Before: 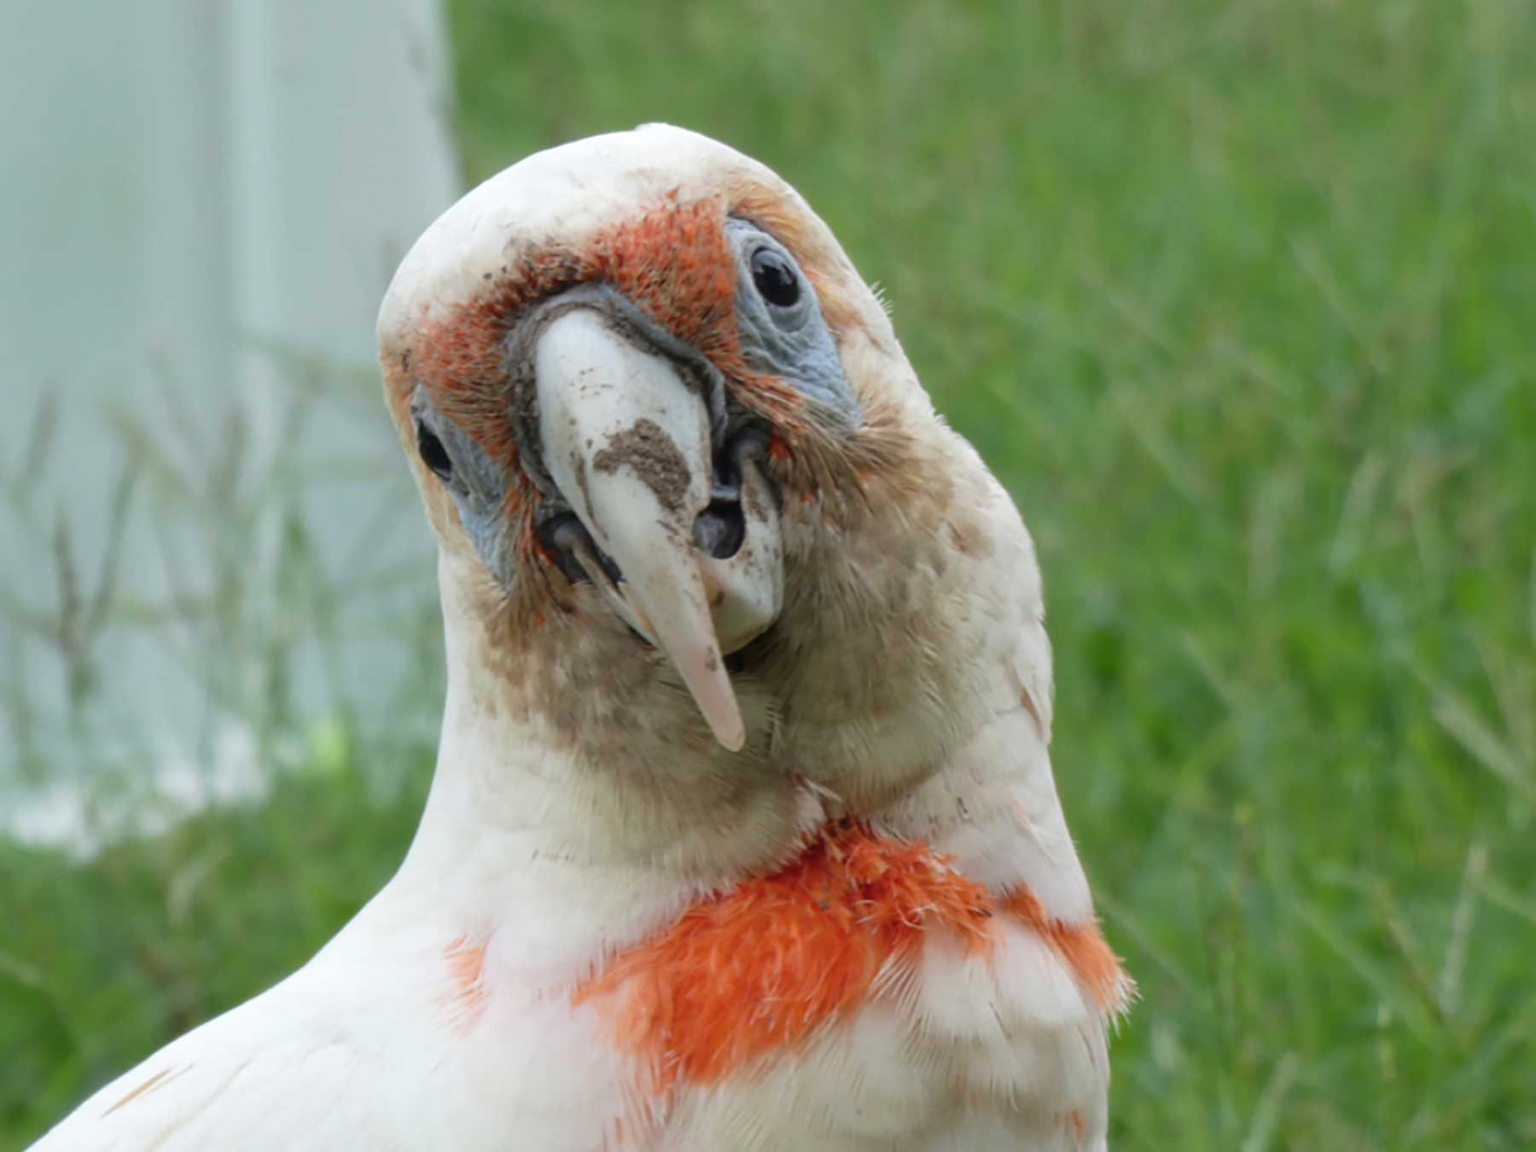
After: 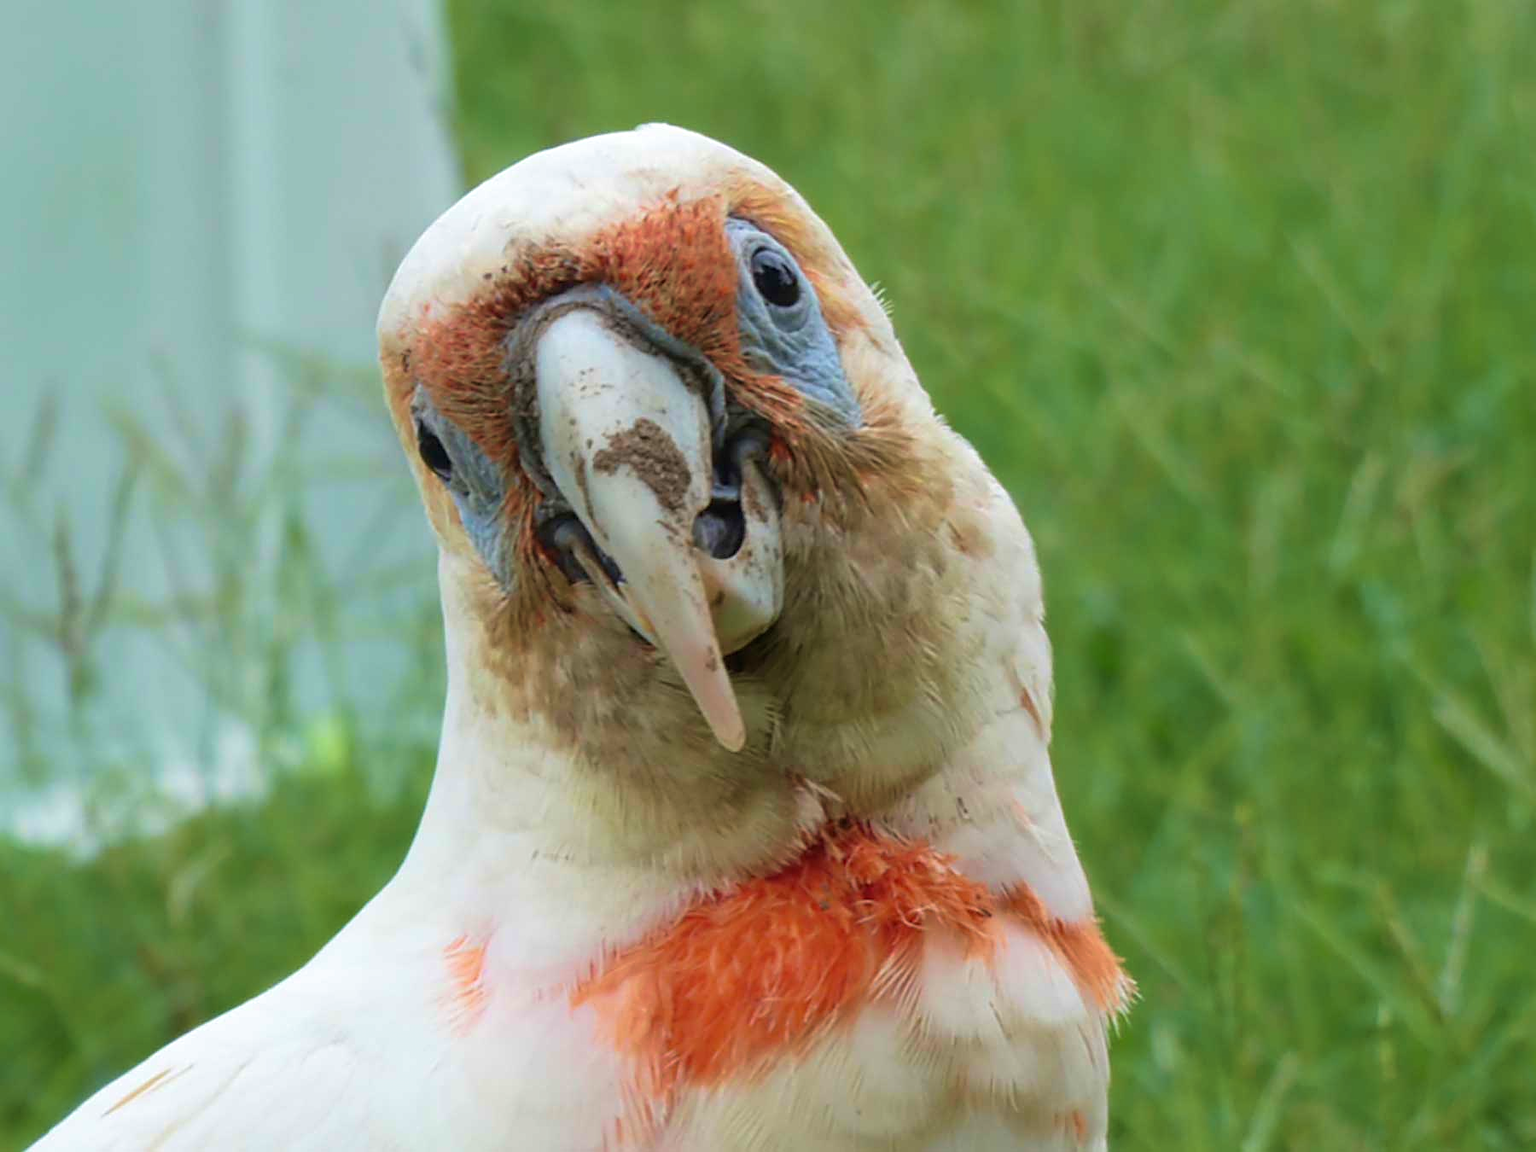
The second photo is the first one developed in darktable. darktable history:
tone equalizer: on, module defaults
sharpen: on, module defaults
velvia: strength 55.99%
